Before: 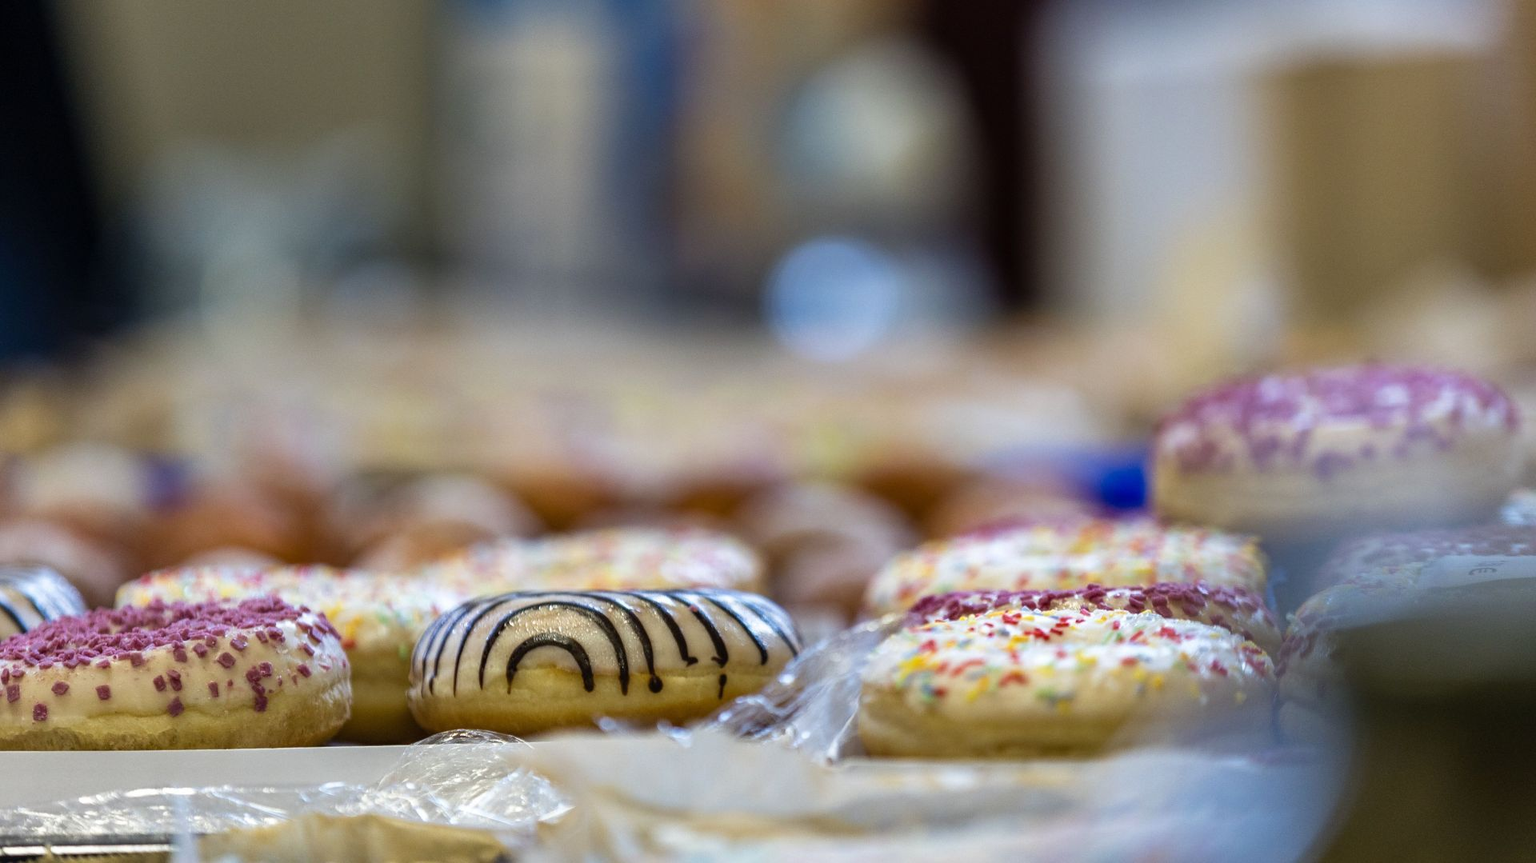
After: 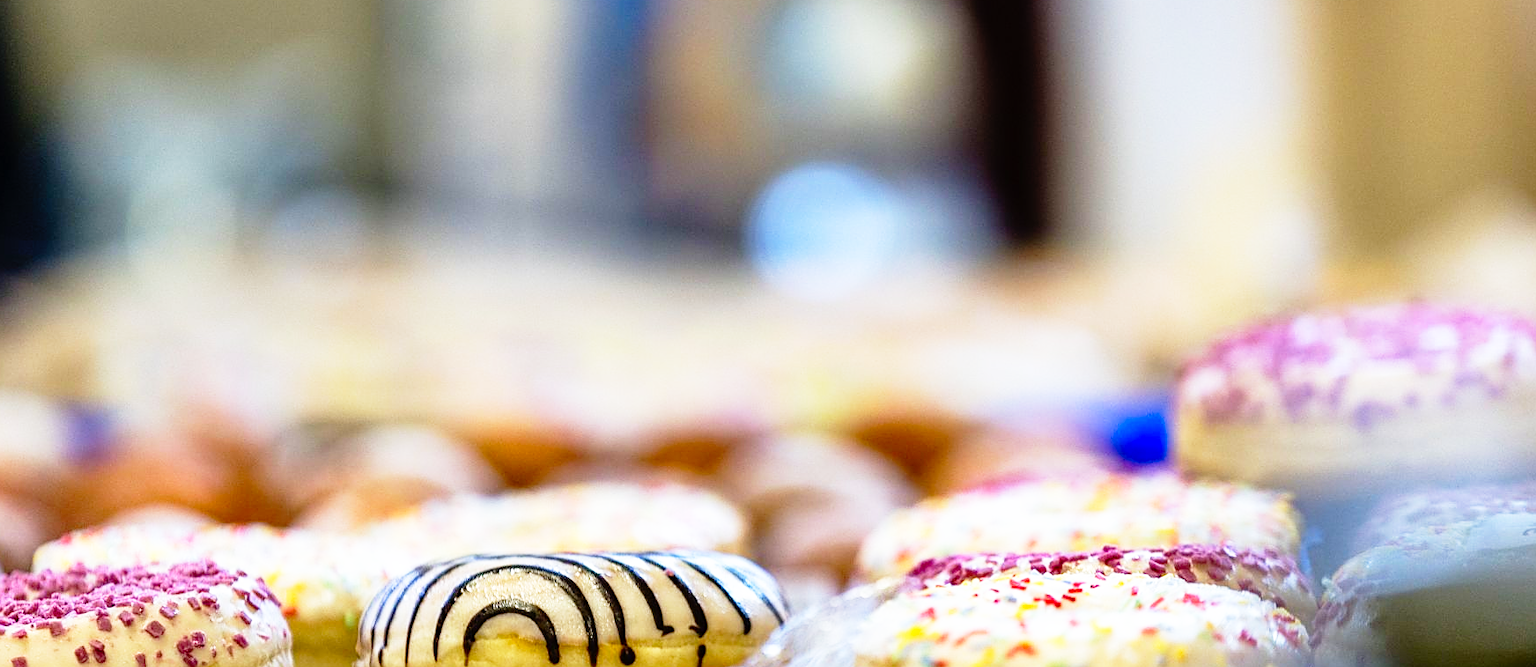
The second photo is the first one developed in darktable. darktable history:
crop: left 5.596%, top 10.314%, right 3.534%, bottom 19.395%
sharpen: on, module defaults
contrast brightness saturation: contrast 0.04, saturation 0.16
base curve: curves: ch0 [(0, 0) (0.012, 0.01) (0.073, 0.168) (0.31, 0.711) (0.645, 0.957) (1, 1)], preserve colors none
